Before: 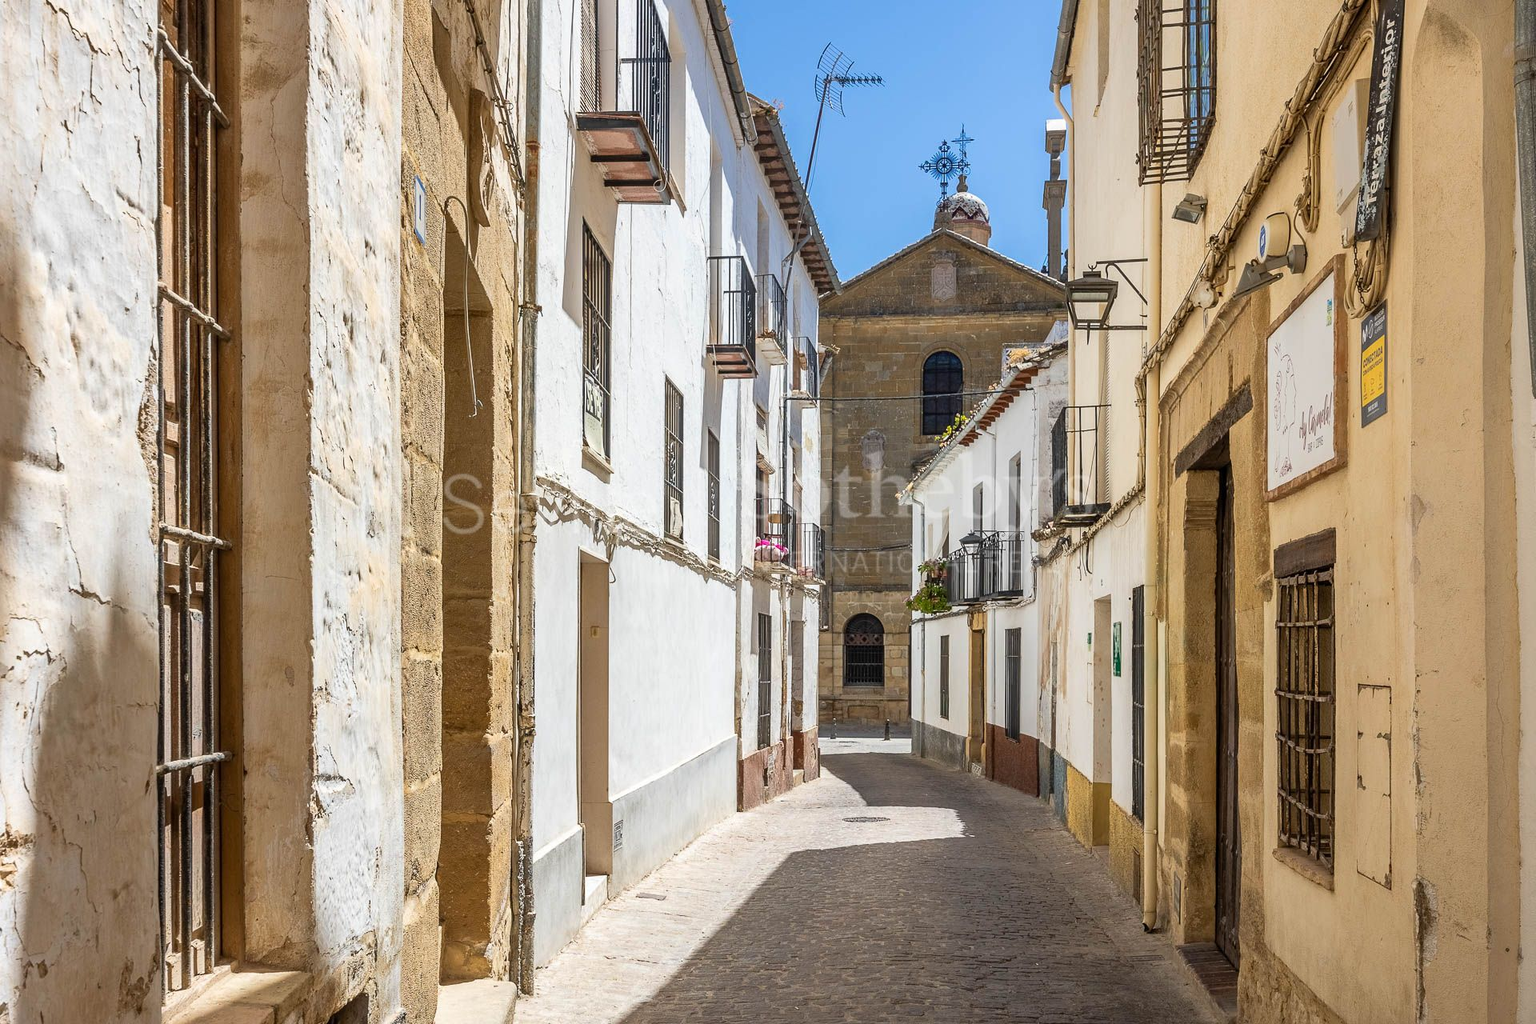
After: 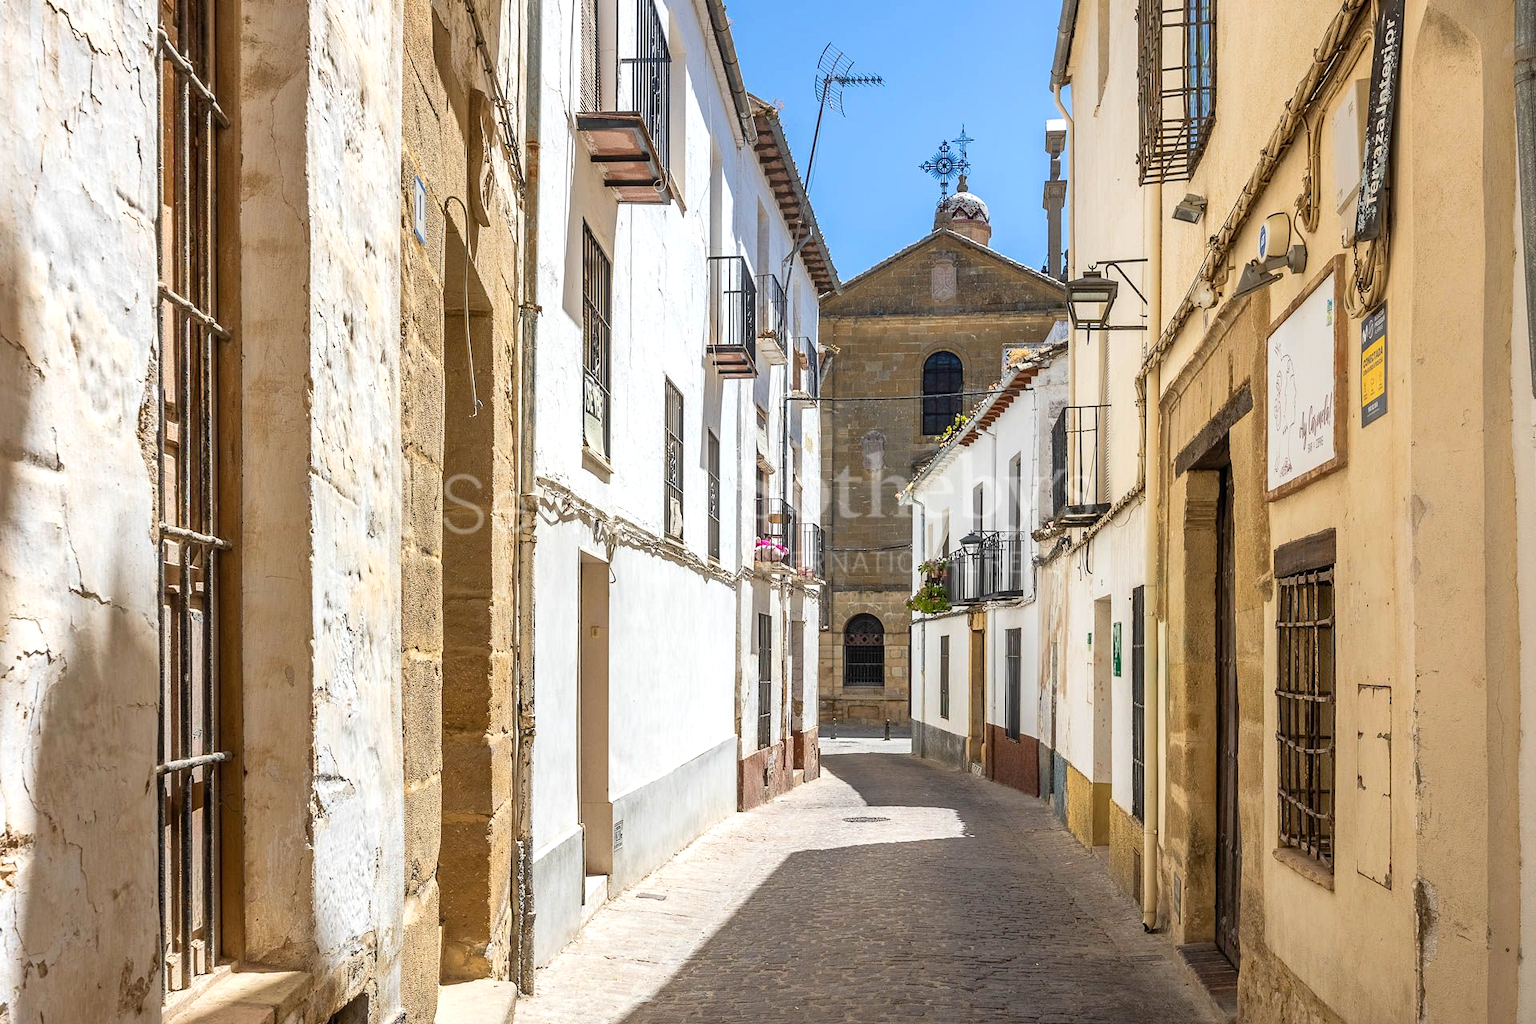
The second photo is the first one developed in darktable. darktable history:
exposure: exposure 0.212 EV, compensate exposure bias true, compensate highlight preservation false
